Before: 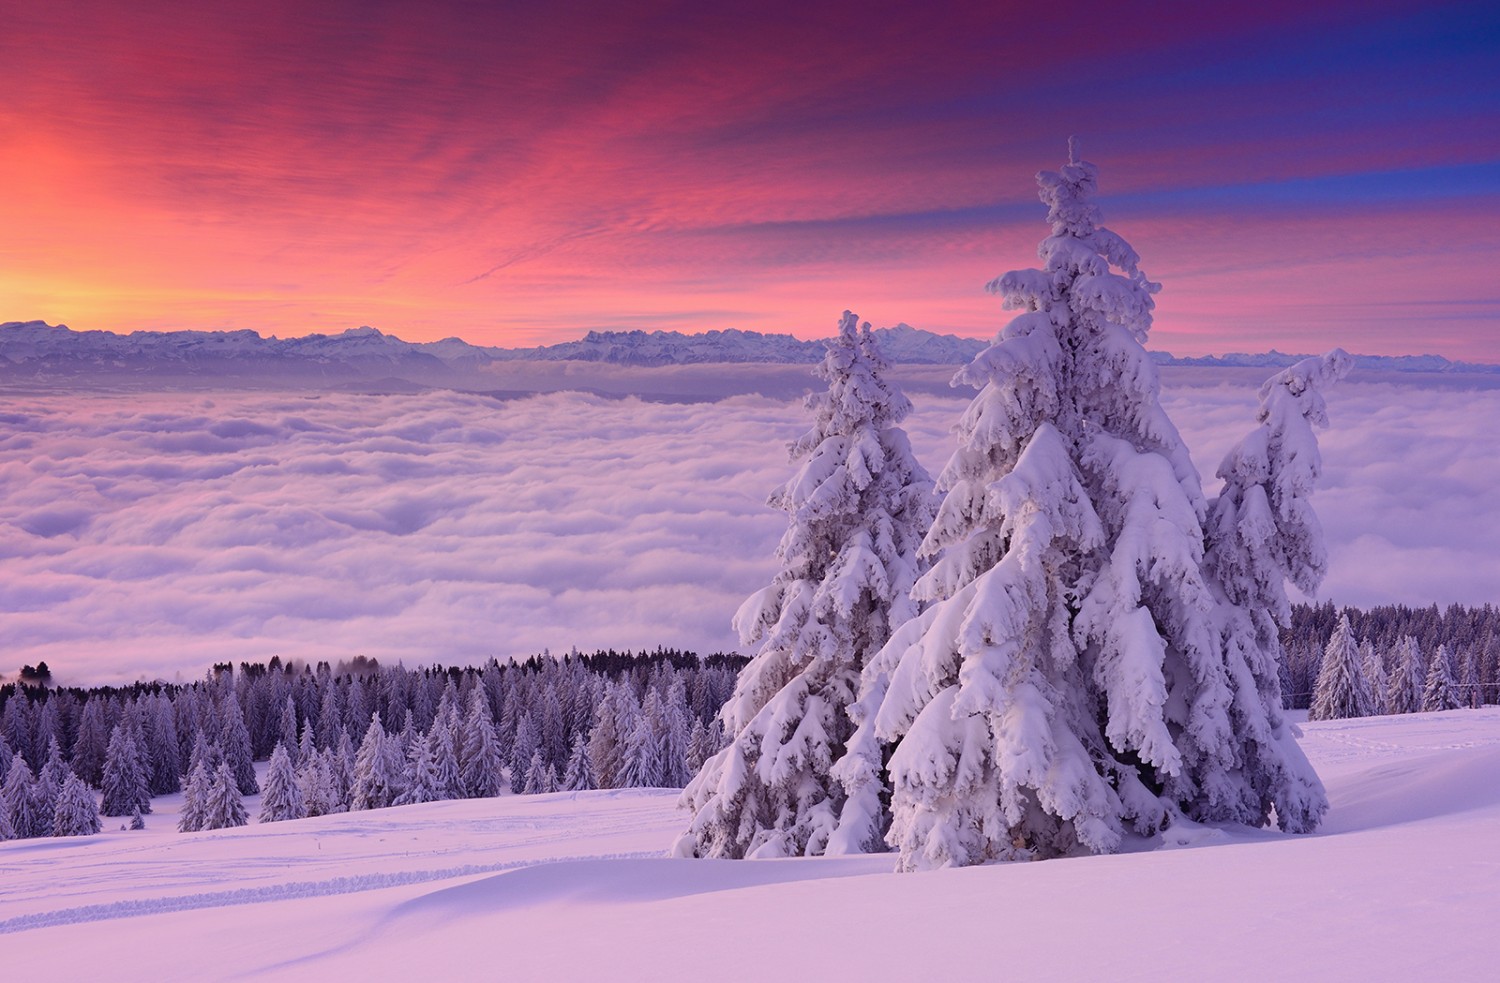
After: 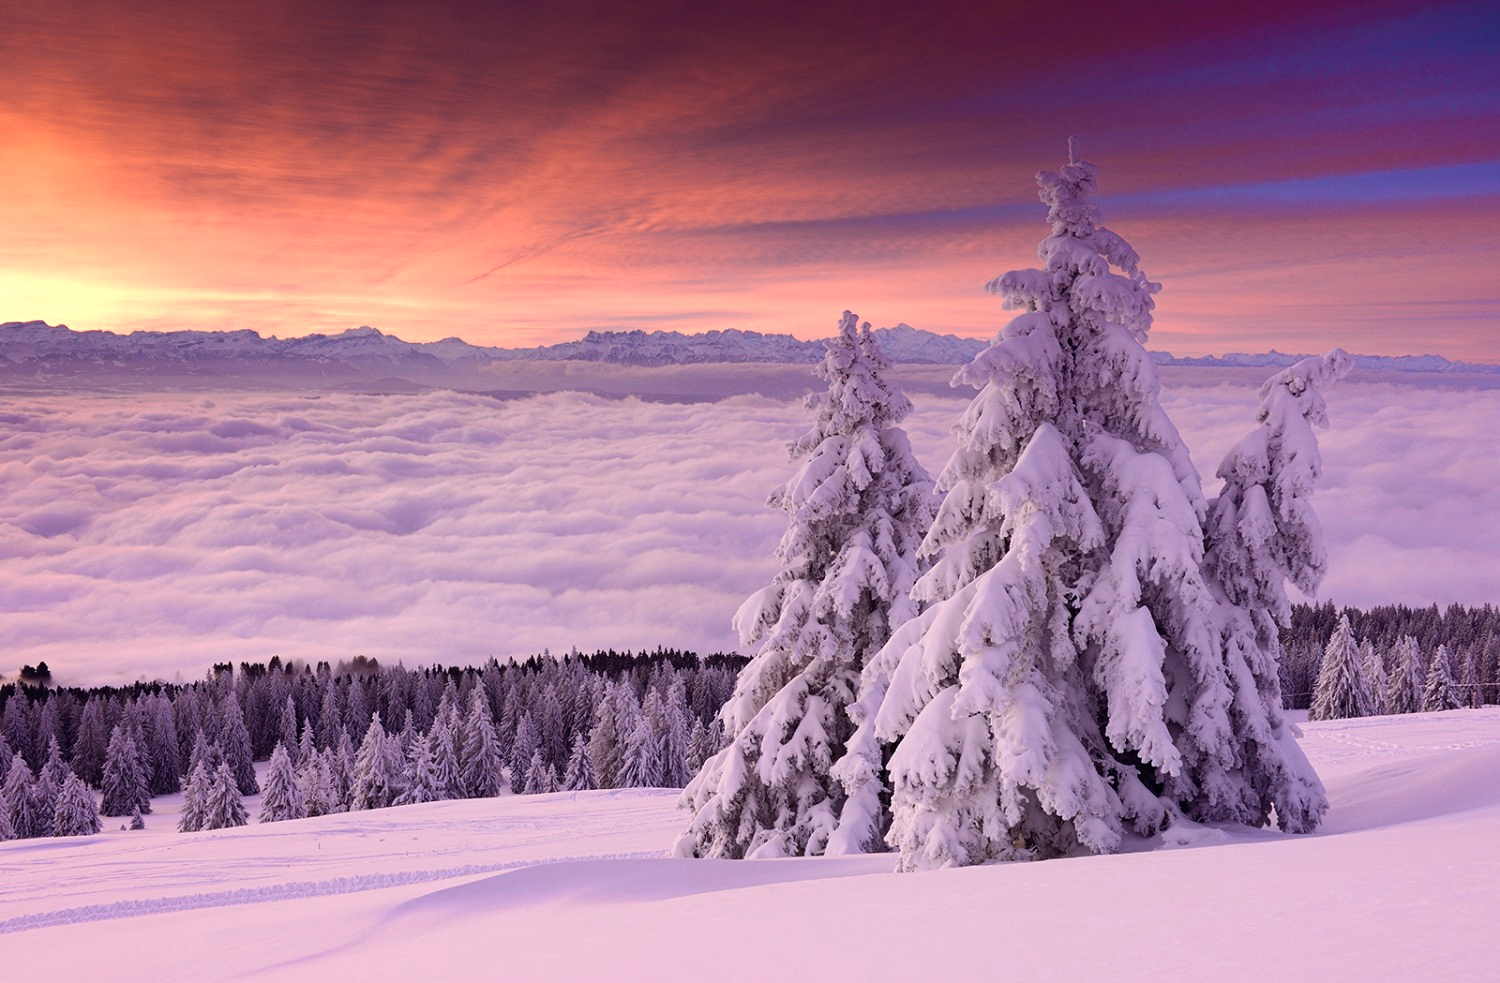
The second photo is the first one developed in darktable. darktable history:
exposure: black level correction 0.001, exposure -0.2 EV, compensate highlight preservation false
tone equalizer: -8 EV -0.417 EV, -7 EV -0.389 EV, -6 EV -0.333 EV, -5 EV -0.222 EV, -3 EV 0.222 EV, -2 EV 0.333 EV, -1 EV 0.389 EV, +0 EV 0.417 EV, edges refinement/feathering 500, mask exposure compensation -1.57 EV, preserve details no
color zones: curves: ch0 [(0.018, 0.548) (0.197, 0.654) (0.425, 0.447) (0.605, 0.658) (0.732, 0.579)]; ch1 [(0.105, 0.531) (0.224, 0.531) (0.386, 0.39) (0.618, 0.456) (0.732, 0.456) (0.956, 0.421)]; ch2 [(0.039, 0.583) (0.215, 0.465) (0.399, 0.544) (0.465, 0.548) (0.614, 0.447) (0.724, 0.43) (0.882, 0.623) (0.956, 0.632)]
